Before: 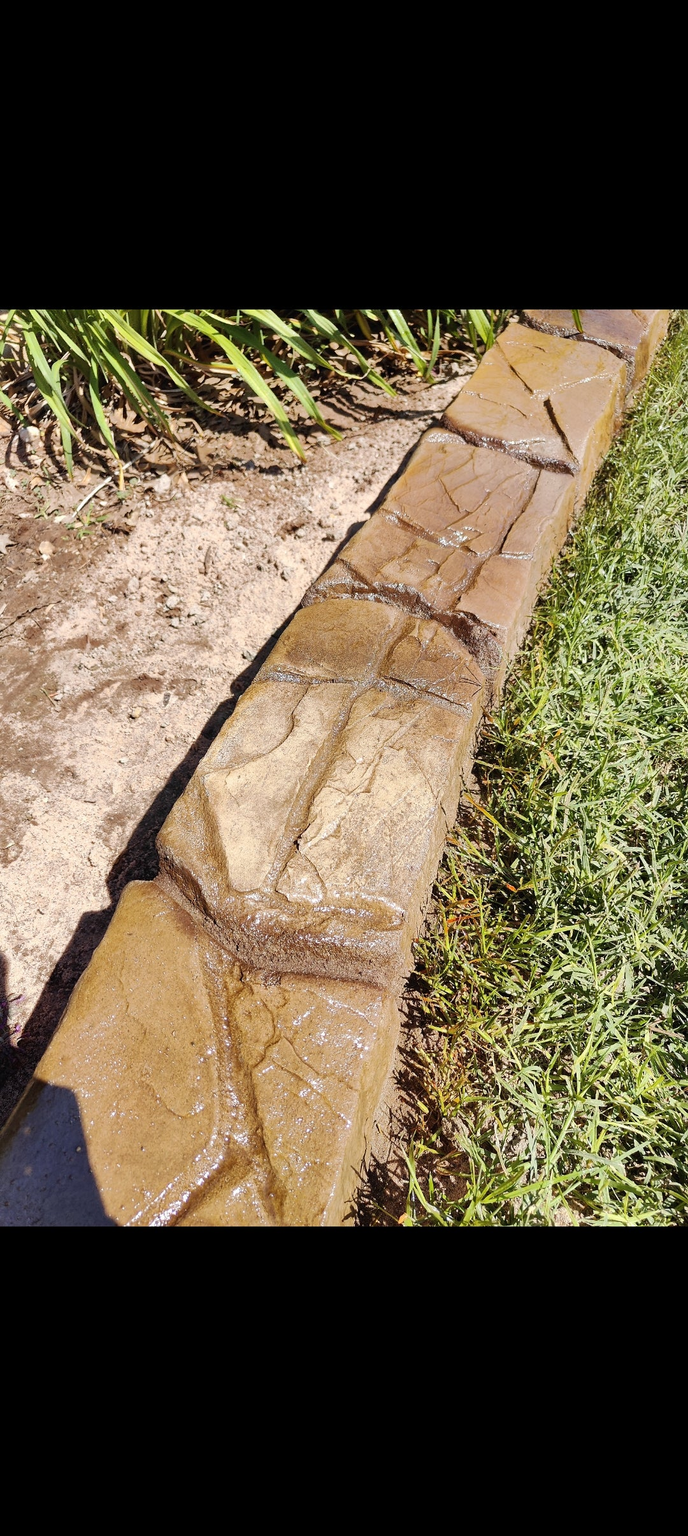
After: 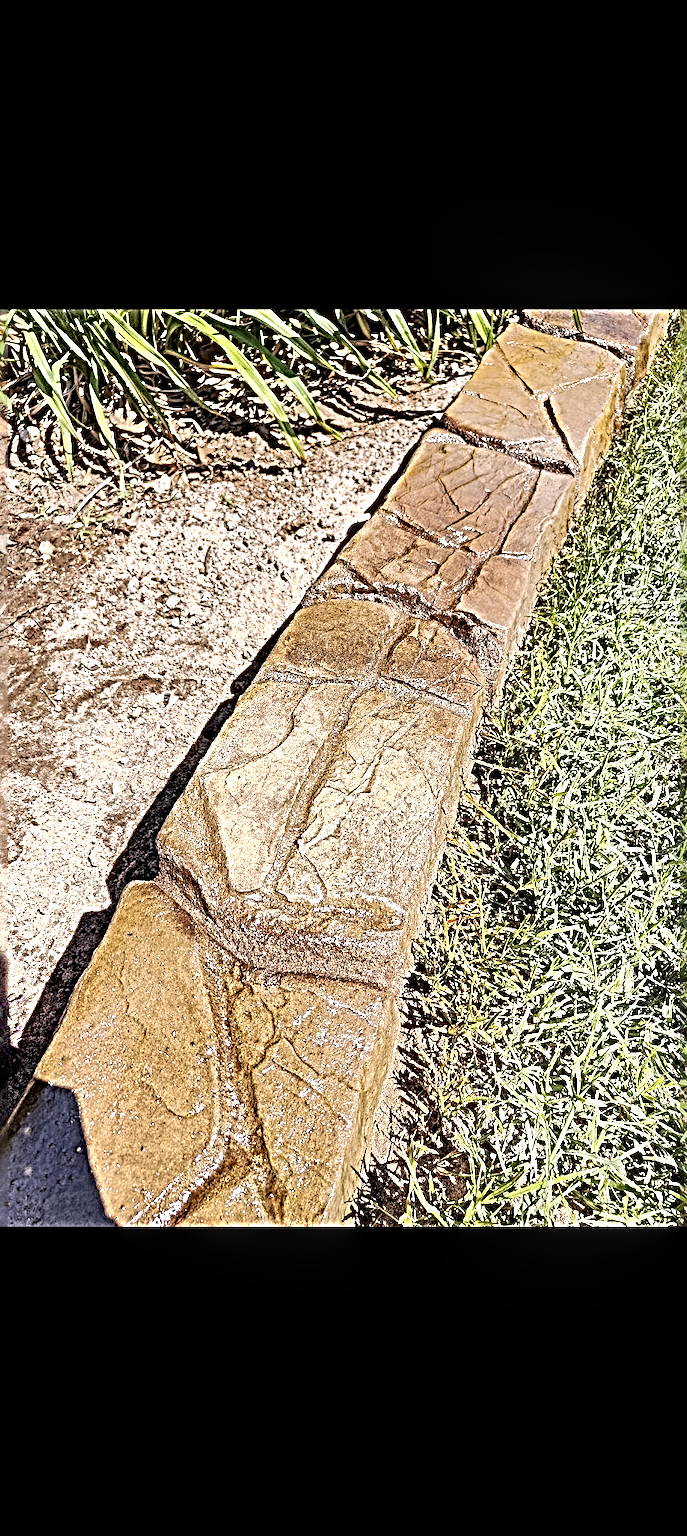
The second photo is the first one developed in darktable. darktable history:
sharpen: radius 6.293, amount 1.81, threshold 0.092
tone curve: curves: ch0 [(0, 0) (0.641, 0.691) (1, 1)], color space Lab, independent channels, preserve colors none
local contrast: highlights 64%, shadows 54%, detail 169%, midtone range 0.513
